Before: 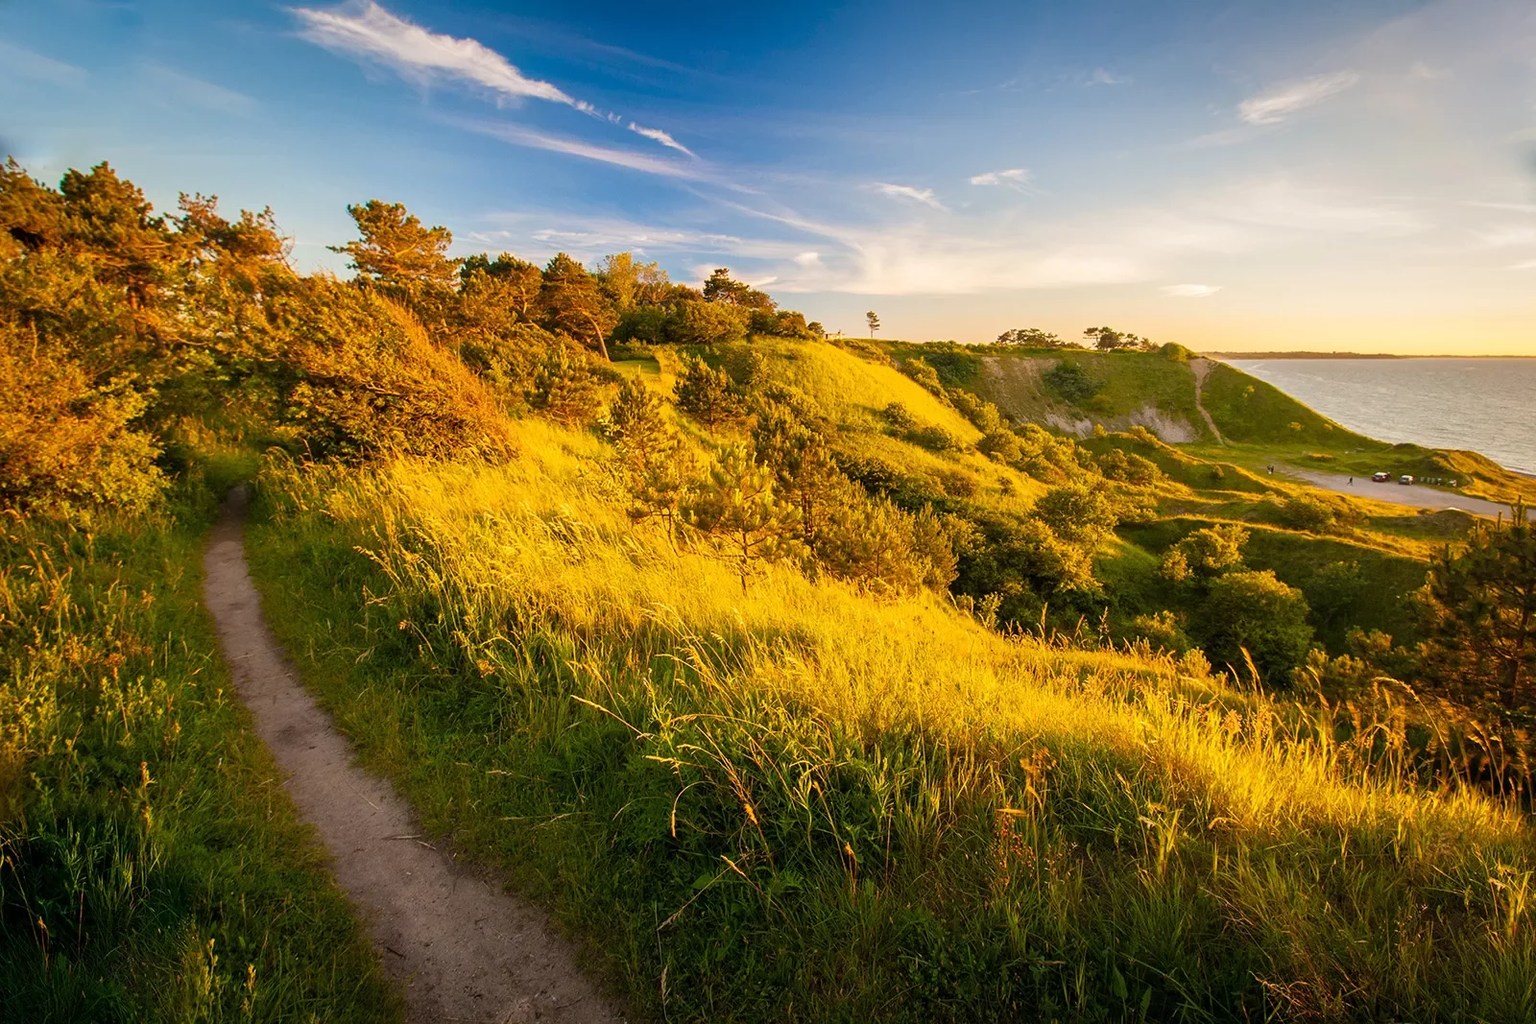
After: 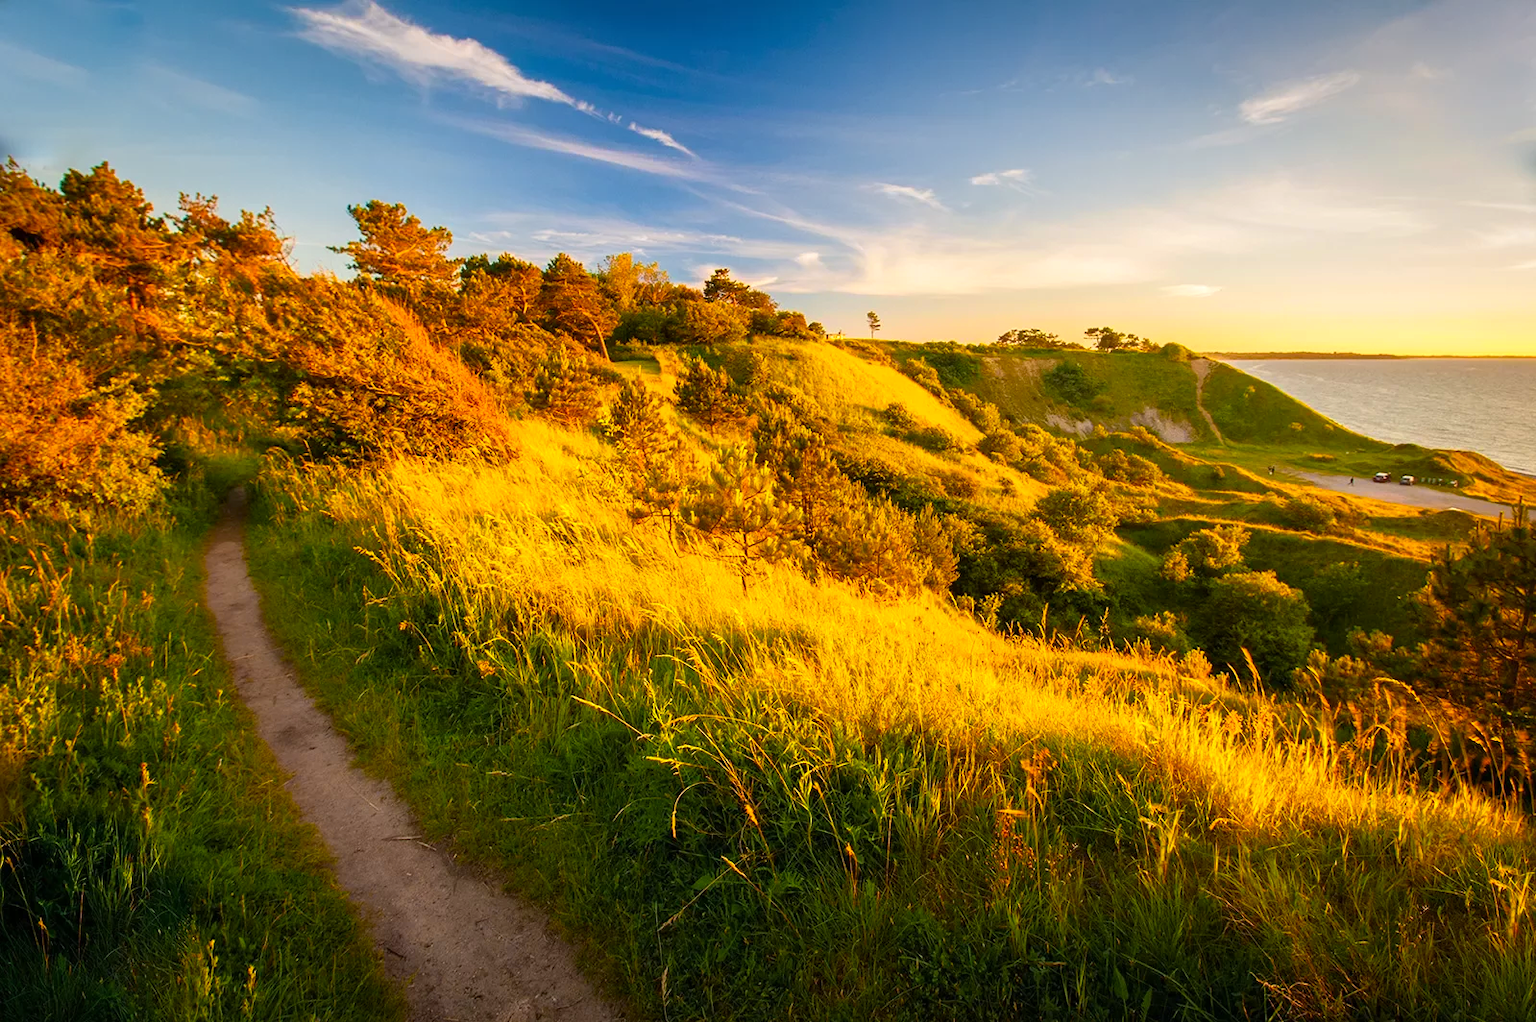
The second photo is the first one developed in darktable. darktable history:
crop: top 0.05%, bottom 0.098%
color zones: curves: ch0 [(0.224, 0.526) (0.75, 0.5)]; ch1 [(0.055, 0.526) (0.224, 0.761) (0.377, 0.526) (0.75, 0.5)]
